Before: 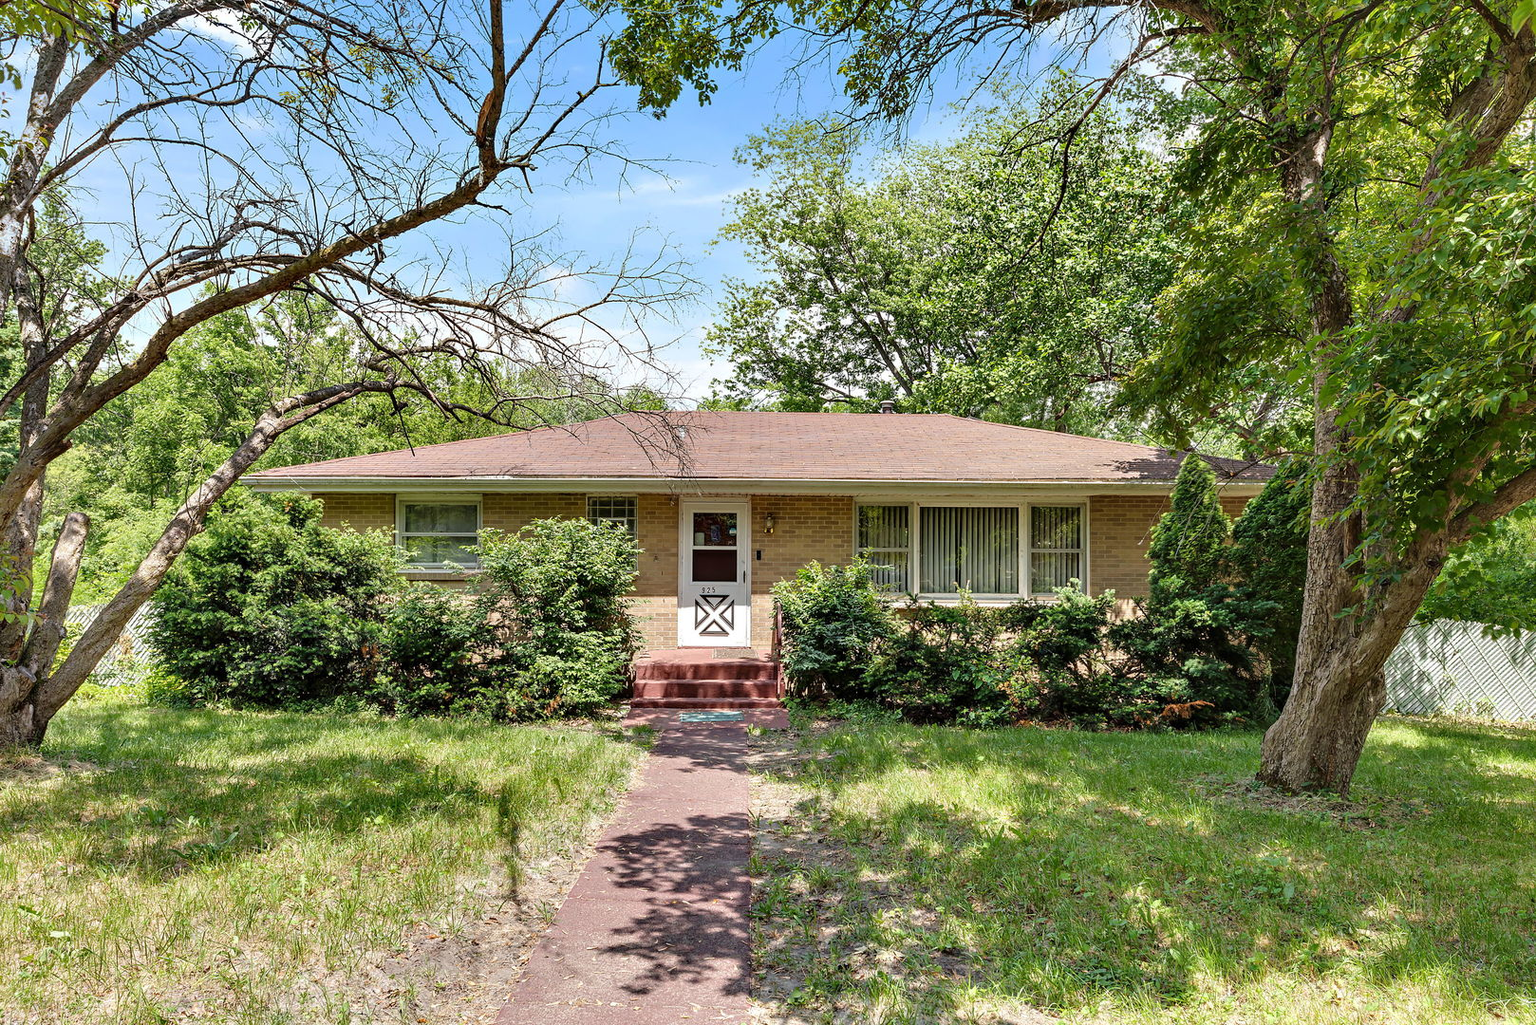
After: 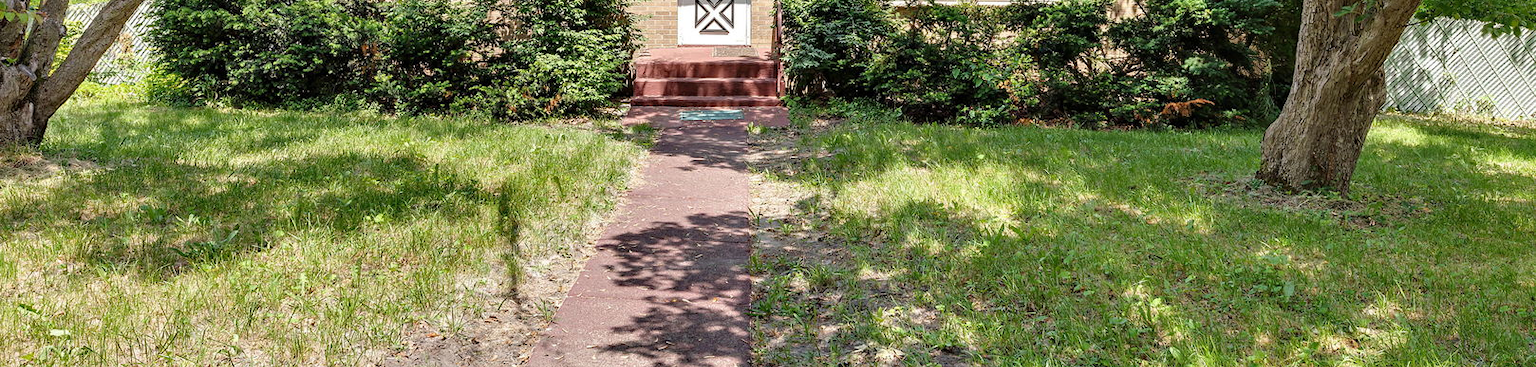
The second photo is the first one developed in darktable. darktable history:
exposure: compensate highlight preservation false
crop and rotate: top 58.711%, bottom 5.399%
